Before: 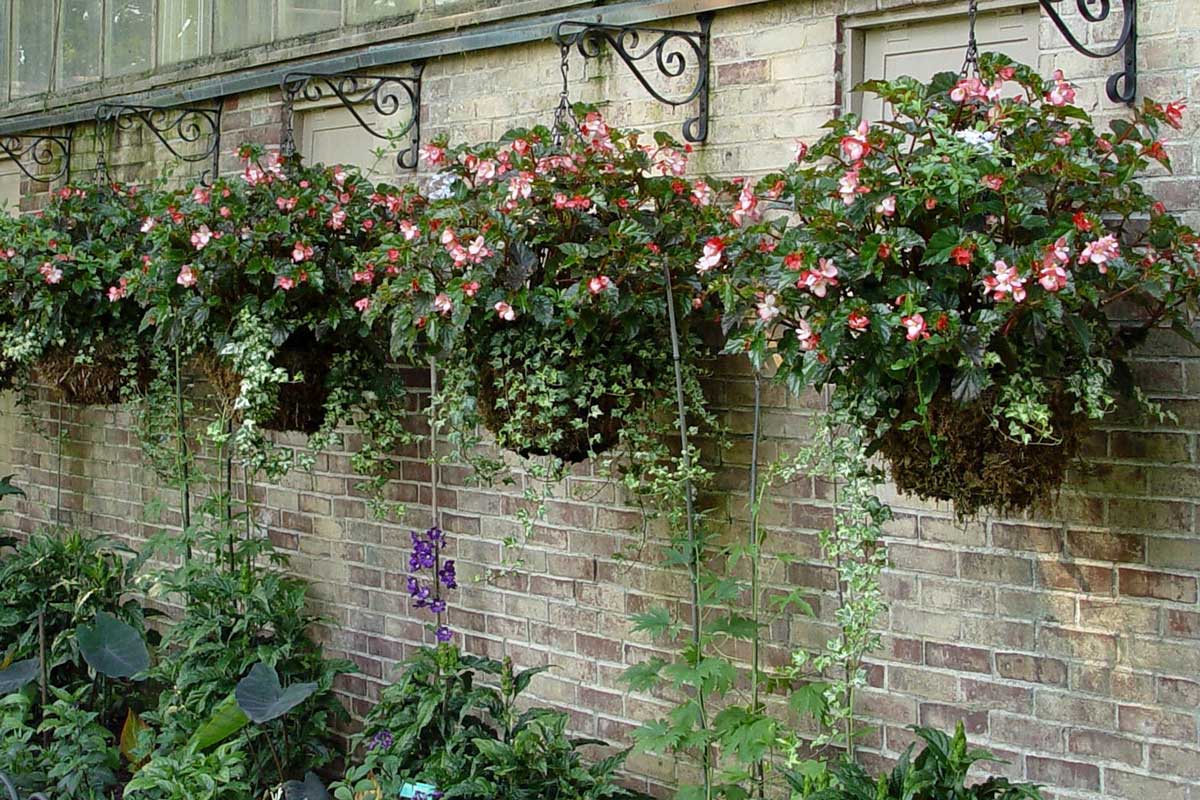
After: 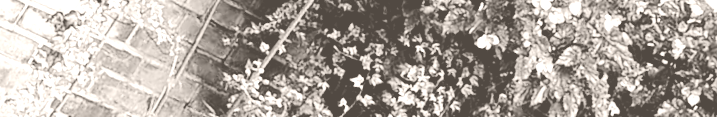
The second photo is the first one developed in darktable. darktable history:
colorize: hue 34.49°, saturation 35.33%, source mix 100%, lightness 55%, version 1
rgb levels: levels [[0.013, 0.434, 0.89], [0, 0.5, 1], [0, 0.5, 1]]
tone curve: curves: ch0 [(0, 0) (0.181, 0.087) (0.498, 0.485) (0.78, 0.742) (0.993, 0.954)]; ch1 [(0, 0) (0.311, 0.149) (0.395, 0.349) (0.488, 0.477) (0.612, 0.641) (1, 1)]; ch2 [(0, 0) (0.5, 0.5) (0.638, 0.667) (1, 1)], color space Lab, independent channels, preserve colors none
rotate and perspective: rotation -14.8°, crop left 0.1, crop right 0.903, crop top 0.25, crop bottom 0.748
crop and rotate: angle 16.12°, top 30.835%, bottom 35.653%
